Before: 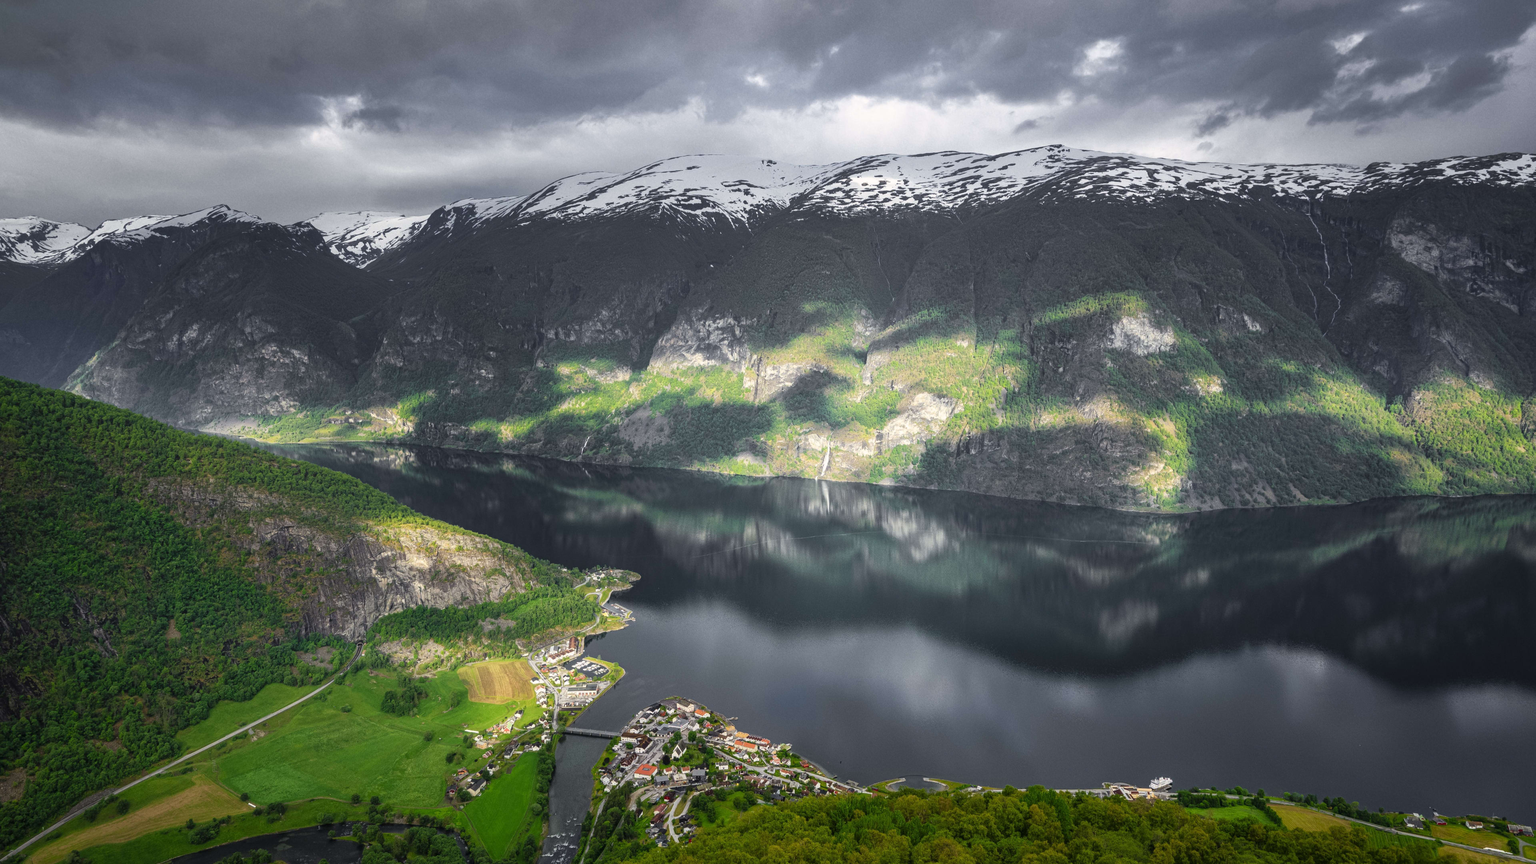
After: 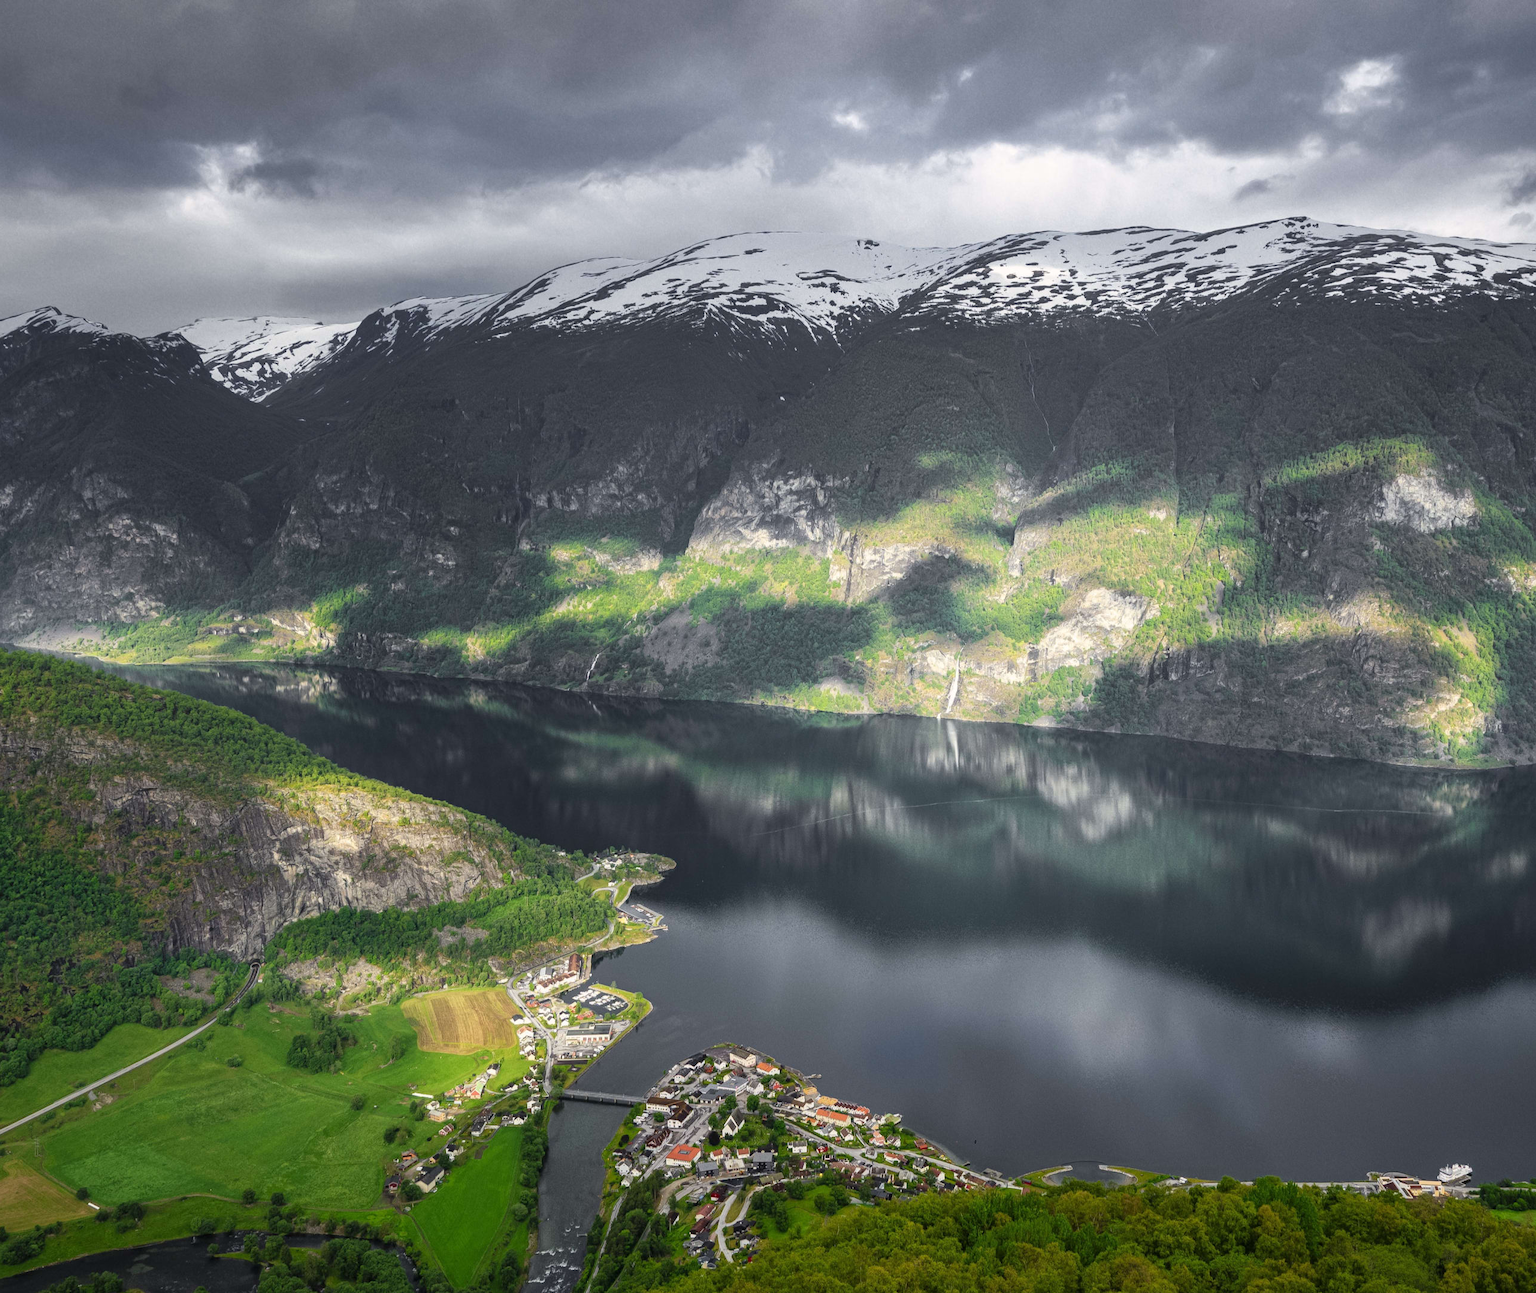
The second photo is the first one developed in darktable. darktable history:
crop and rotate: left 12.347%, right 20.871%
